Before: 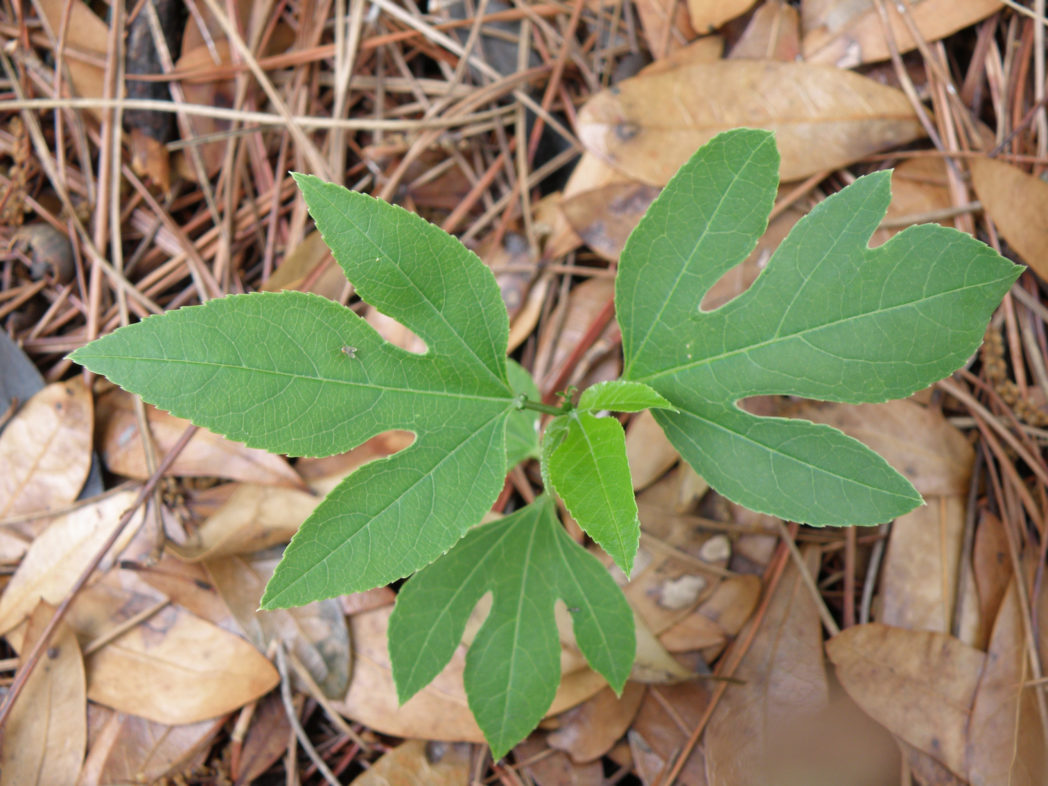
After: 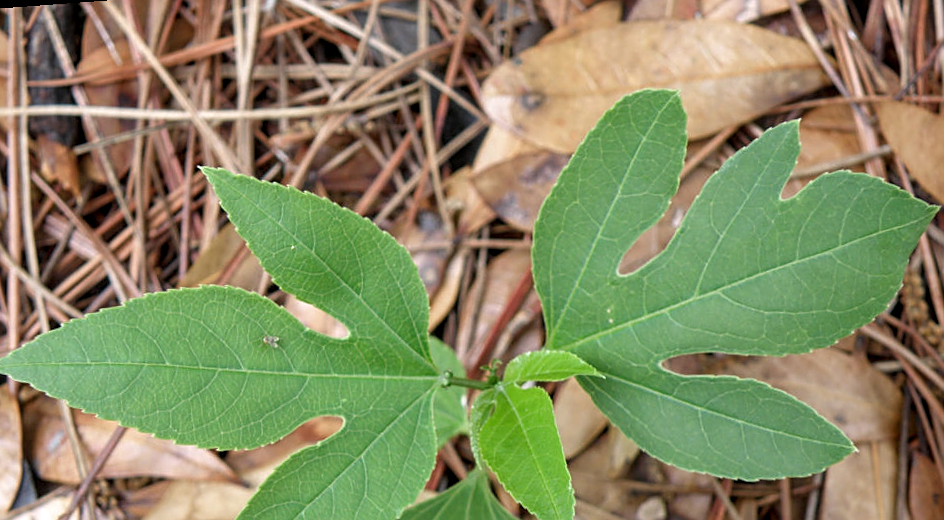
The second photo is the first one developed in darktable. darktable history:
local contrast: detail 130%
sharpen: on, module defaults
crop and rotate: left 9.345%, top 7.22%, right 4.982%, bottom 32.331%
rotate and perspective: rotation -4.25°, automatic cropping off
